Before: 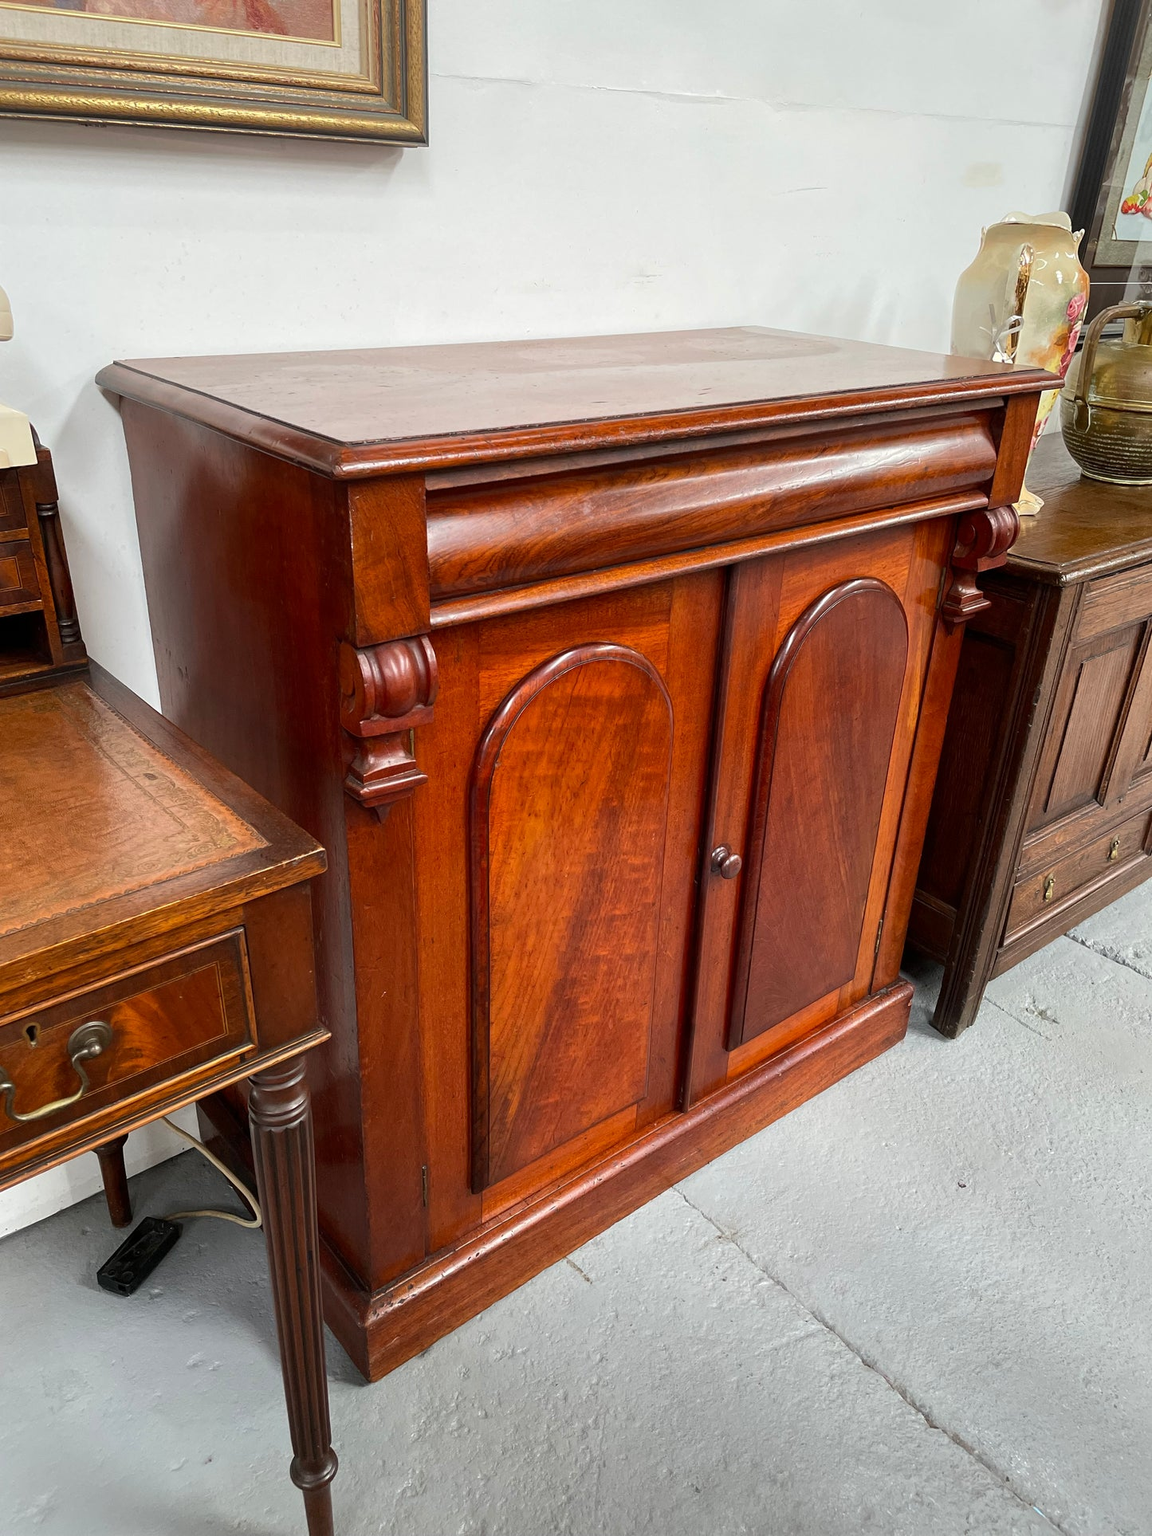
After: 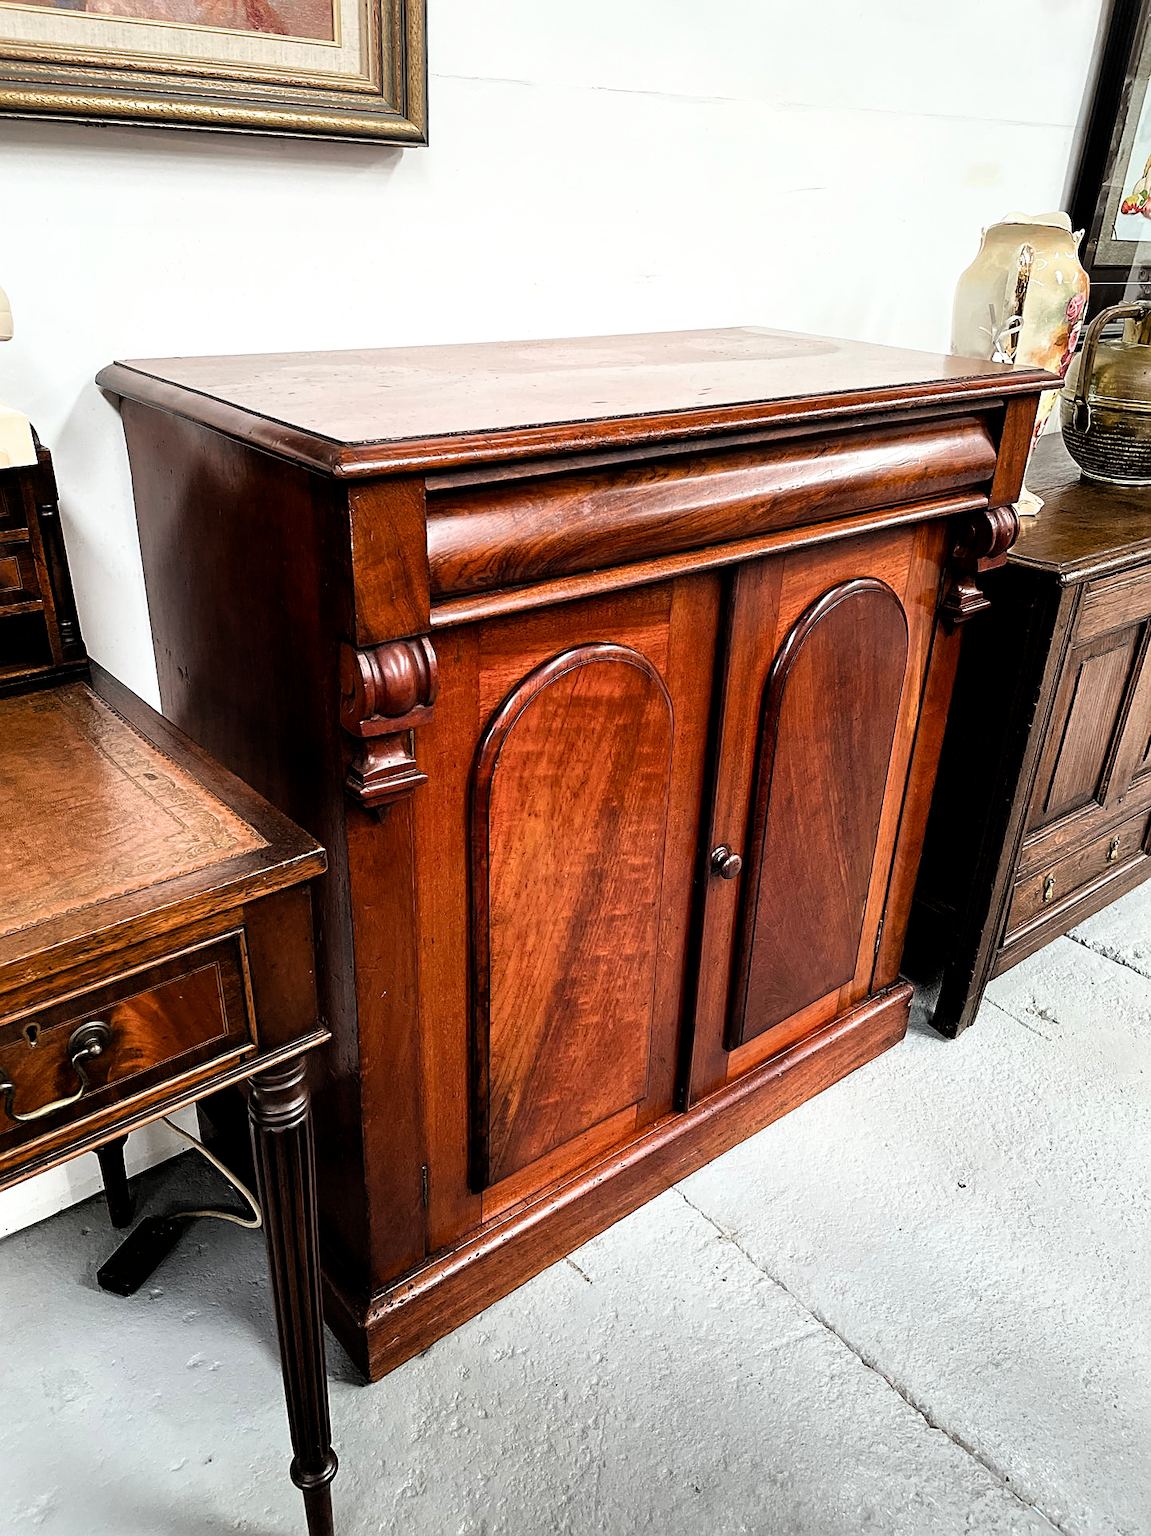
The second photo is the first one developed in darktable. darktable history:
sharpen: on, module defaults
filmic rgb: black relative exposure -3.61 EV, white relative exposure 2.17 EV, threshold 3.06 EV, hardness 3.63, enable highlight reconstruction true
